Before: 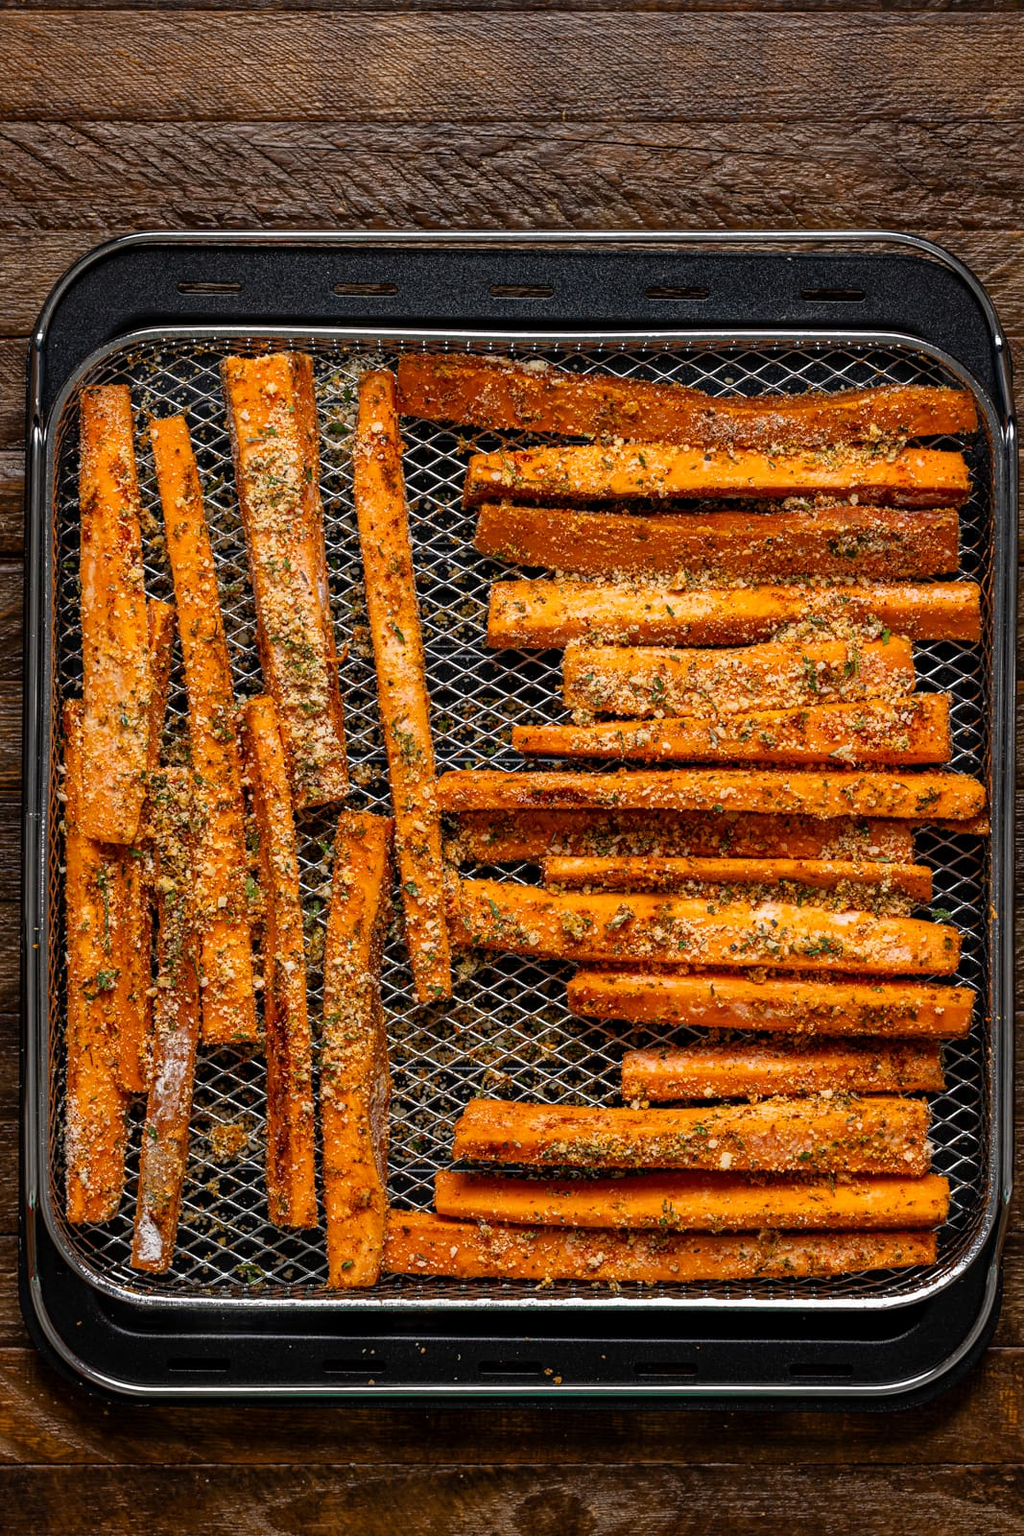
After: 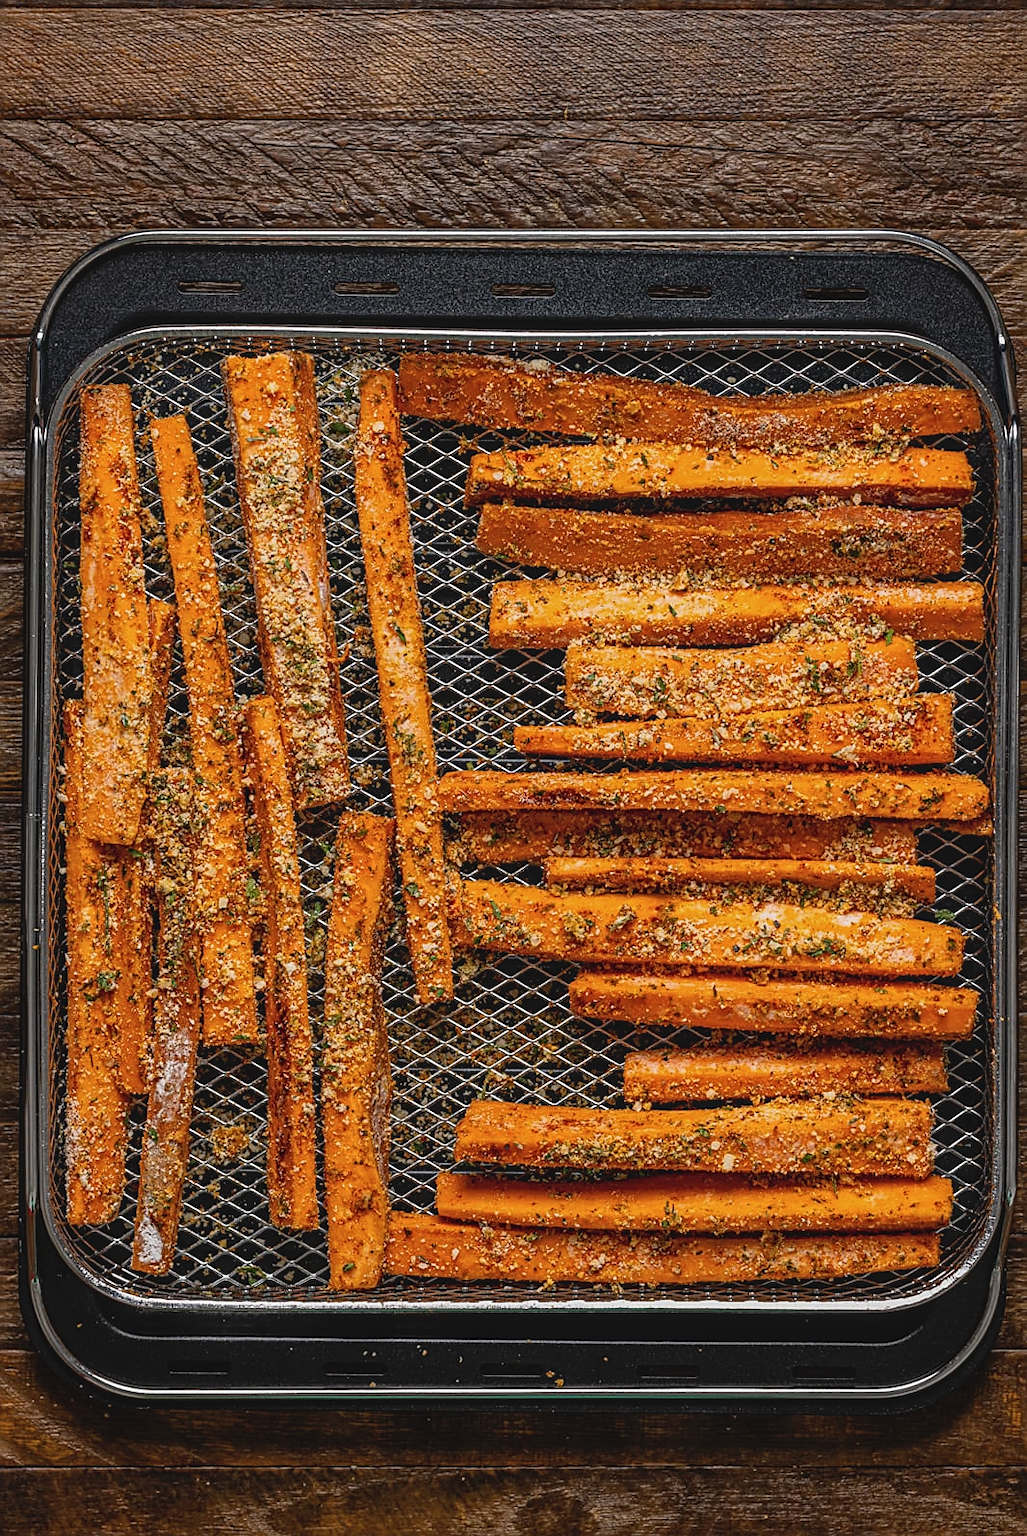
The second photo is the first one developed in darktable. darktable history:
crop: top 0.166%, bottom 0.143%
sharpen: on, module defaults
contrast brightness saturation: contrast -0.096, saturation -0.092
local contrast: detail 110%
